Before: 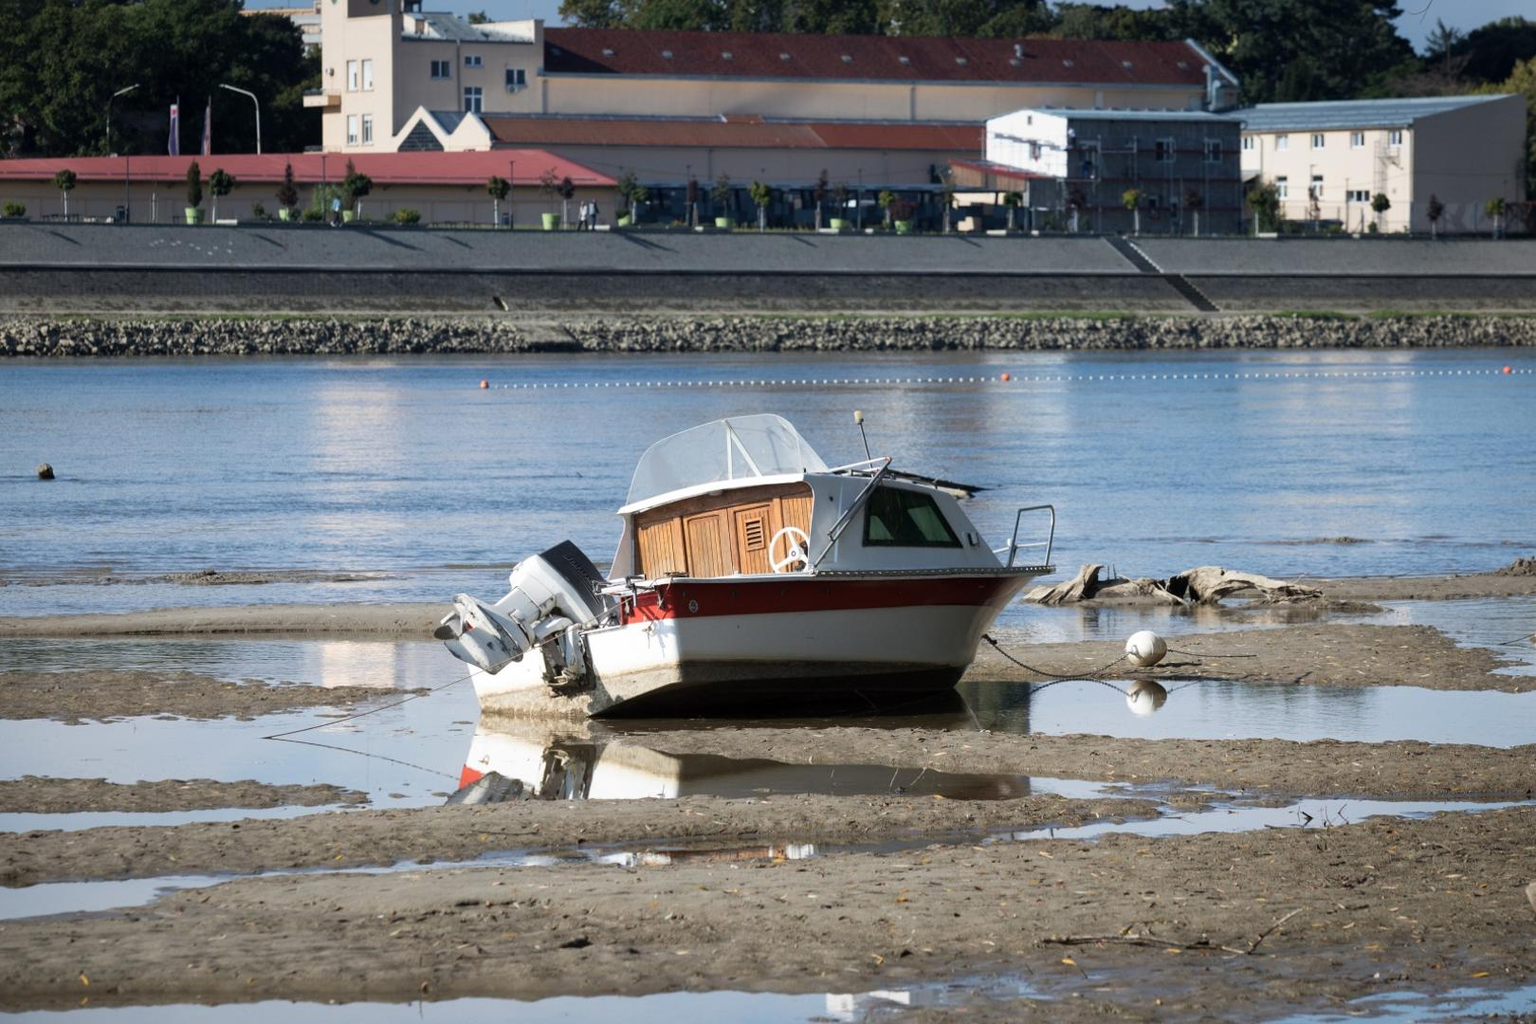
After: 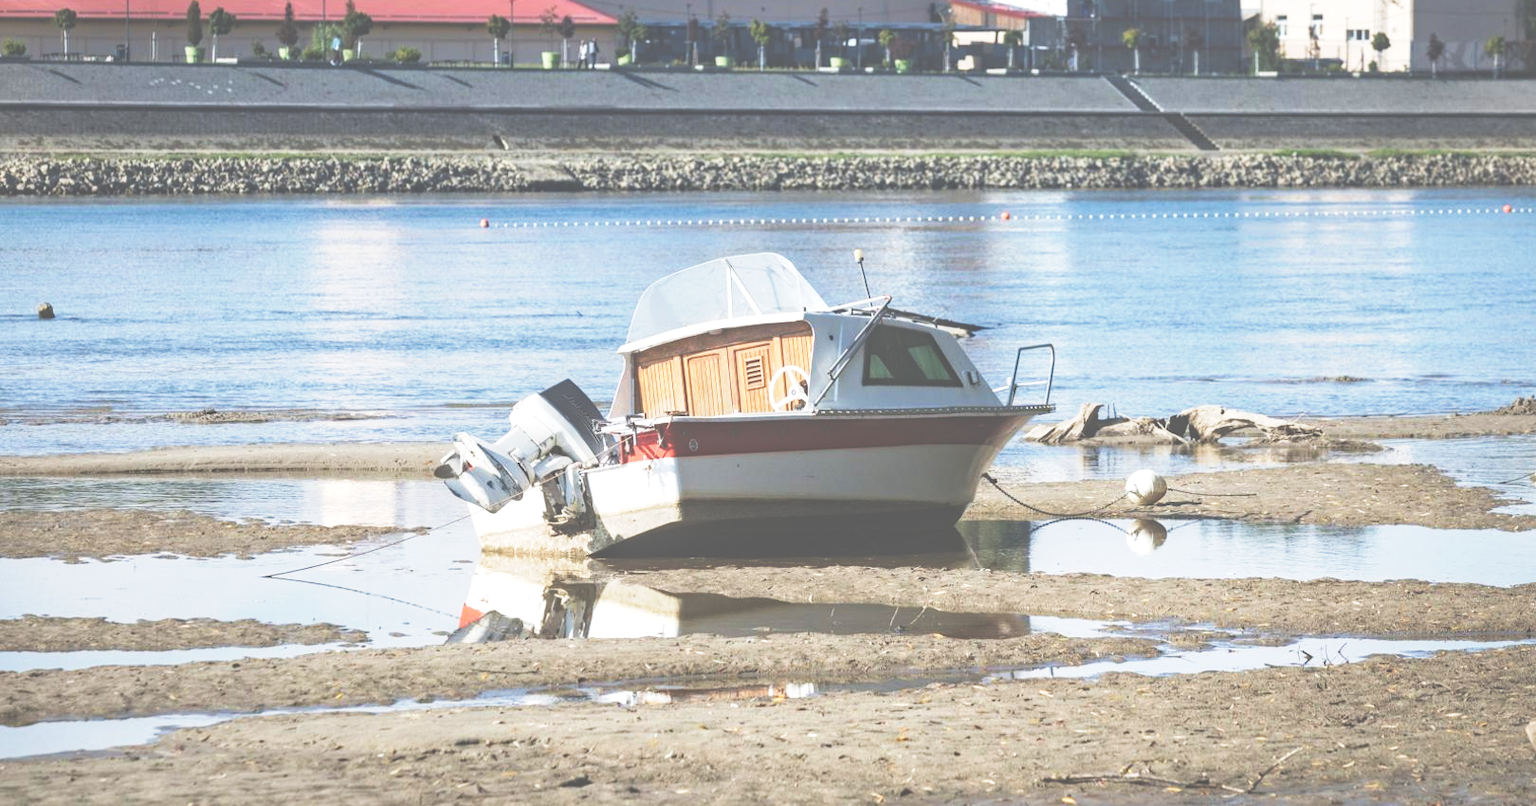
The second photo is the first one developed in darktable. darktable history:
crop and rotate: top 15.769%, bottom 5.414%
local contrast: detail 130%
tone equalizer: edges refinement/feathering 500, mask exposure compensation -1.57 EV, preserve details no
exposure: black level correction -0.072, exposure 0.503 EV, compensate exposure bias true, compensate highlight preservation false
base curve: curves: ch0 [(0, 0) (0.088, 0.125) (0.176, 0.251) (0.354, 0.501) (0.613, 0.749) (1, 0.877)], preserve colors none
haze removal: compatibility mode true, adaptive false
velvia: on, module defaults
